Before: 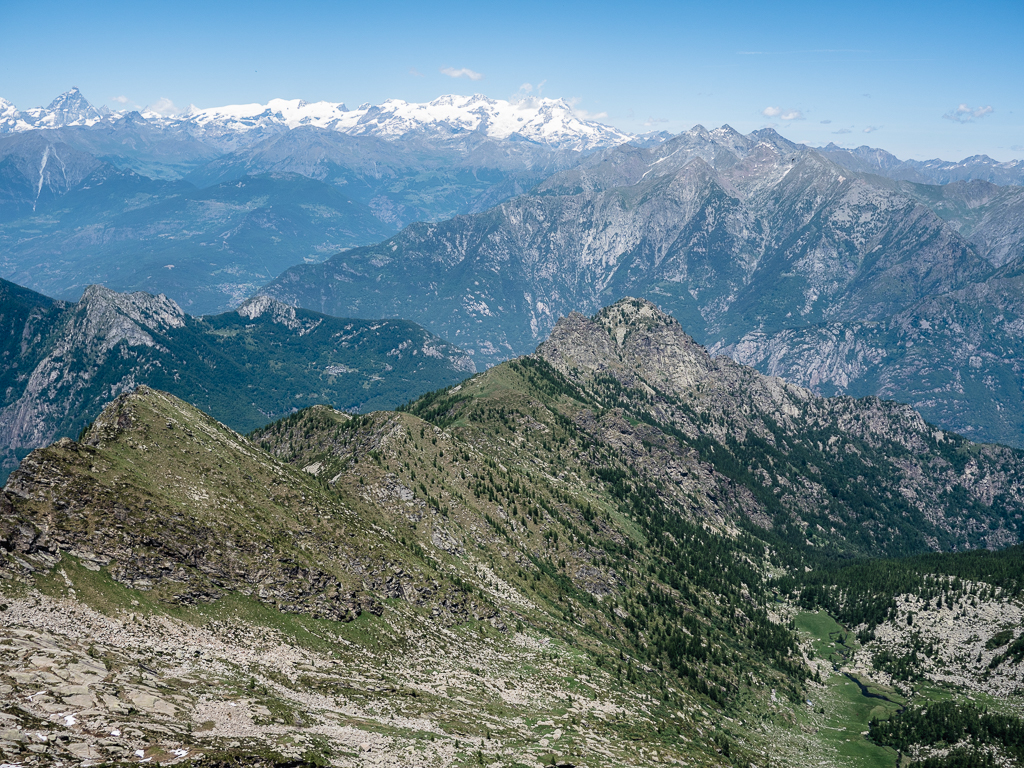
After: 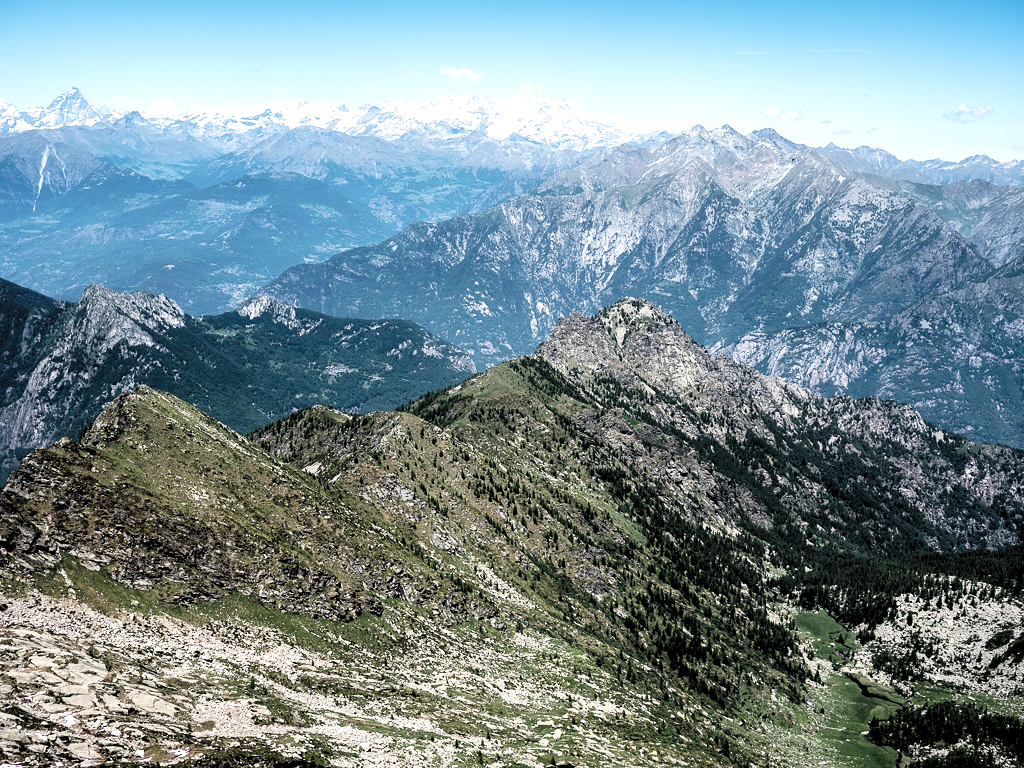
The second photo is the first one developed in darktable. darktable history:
base curve: curves: ch0 [(0, 0) (0.088, 0.125) (0.176, 0.251) (0.354, 0.501) (0.613, 0.749) (1, 0.877)], preserve colors none
levels: levels [0.182, 0.542, 0.902]
